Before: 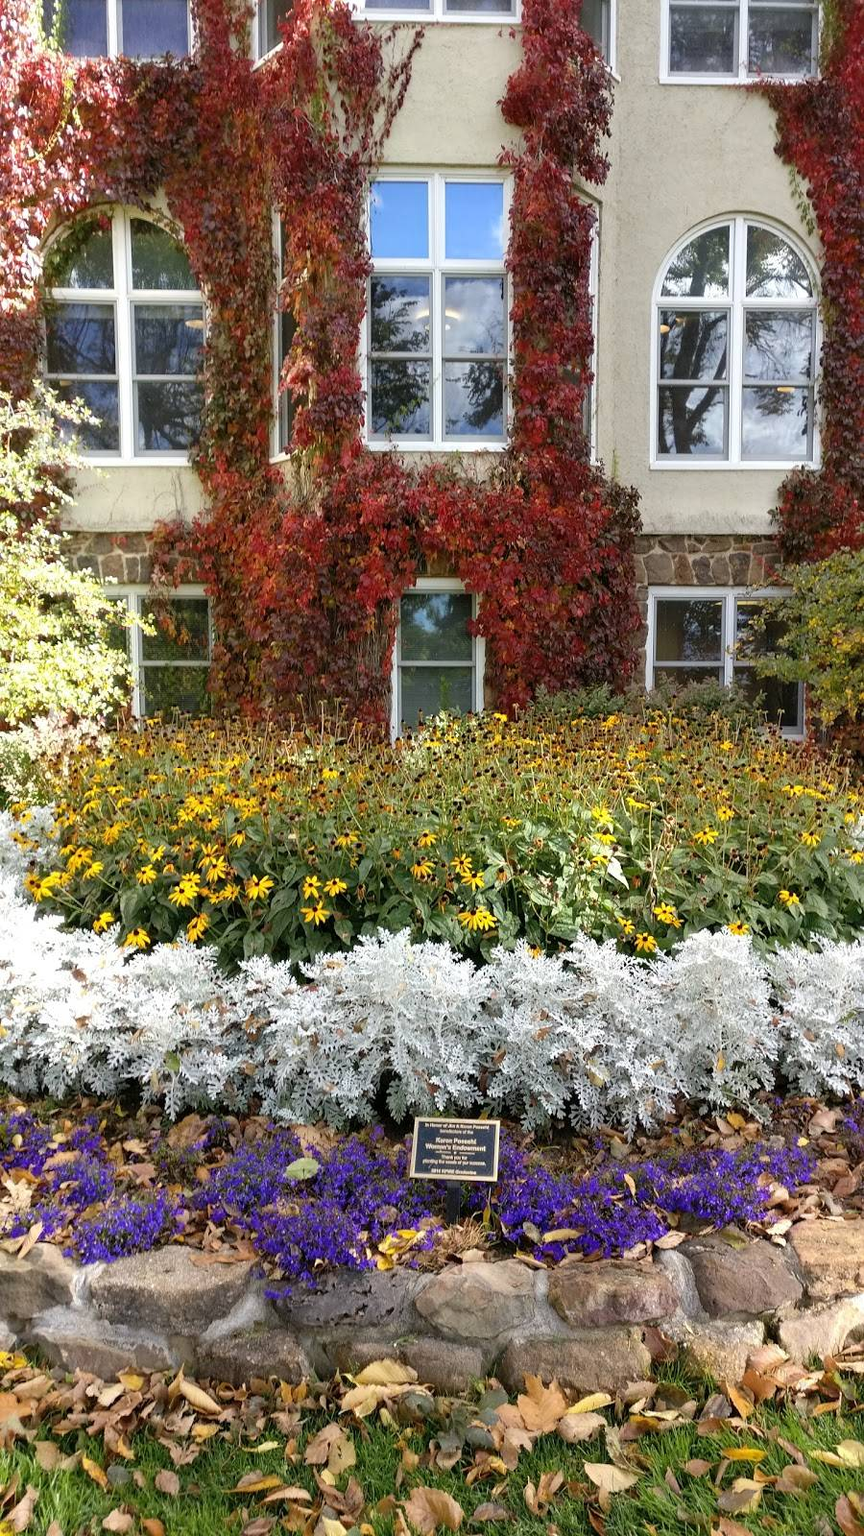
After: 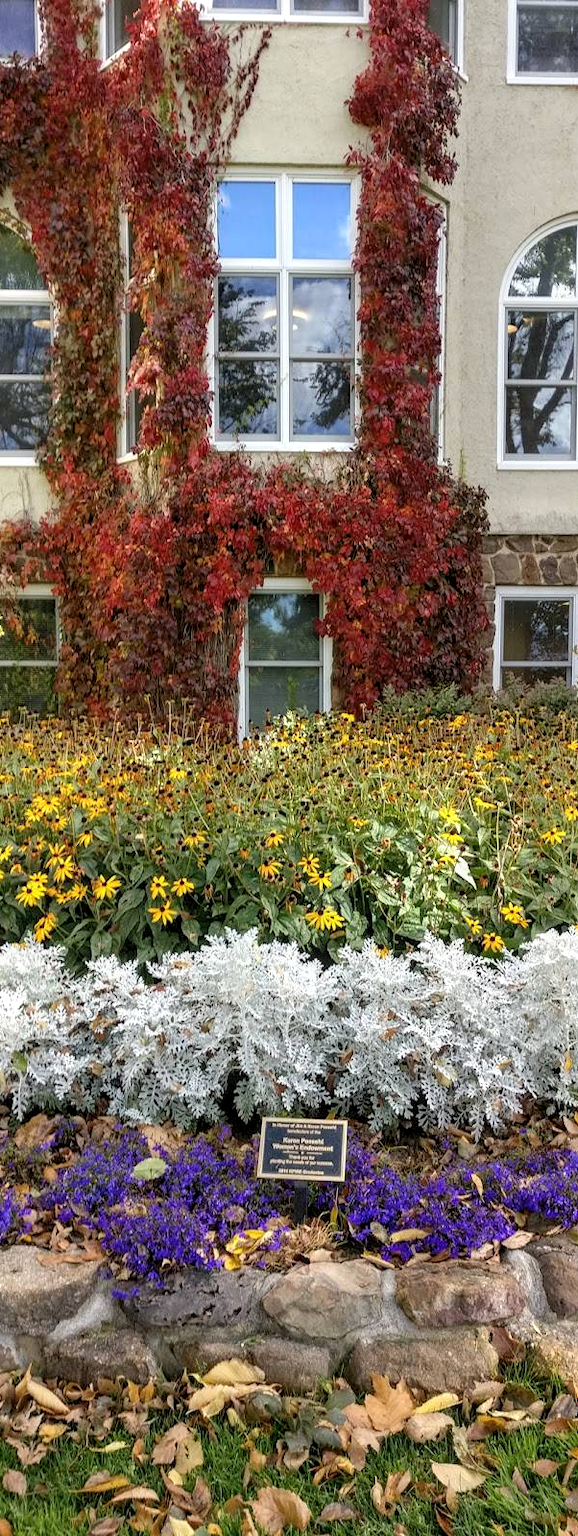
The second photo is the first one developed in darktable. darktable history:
crop and rotate: left 17.773%, right 15.128%
local contrast: on, module defaults
levels: levels [0.018, 0.493, 1]
